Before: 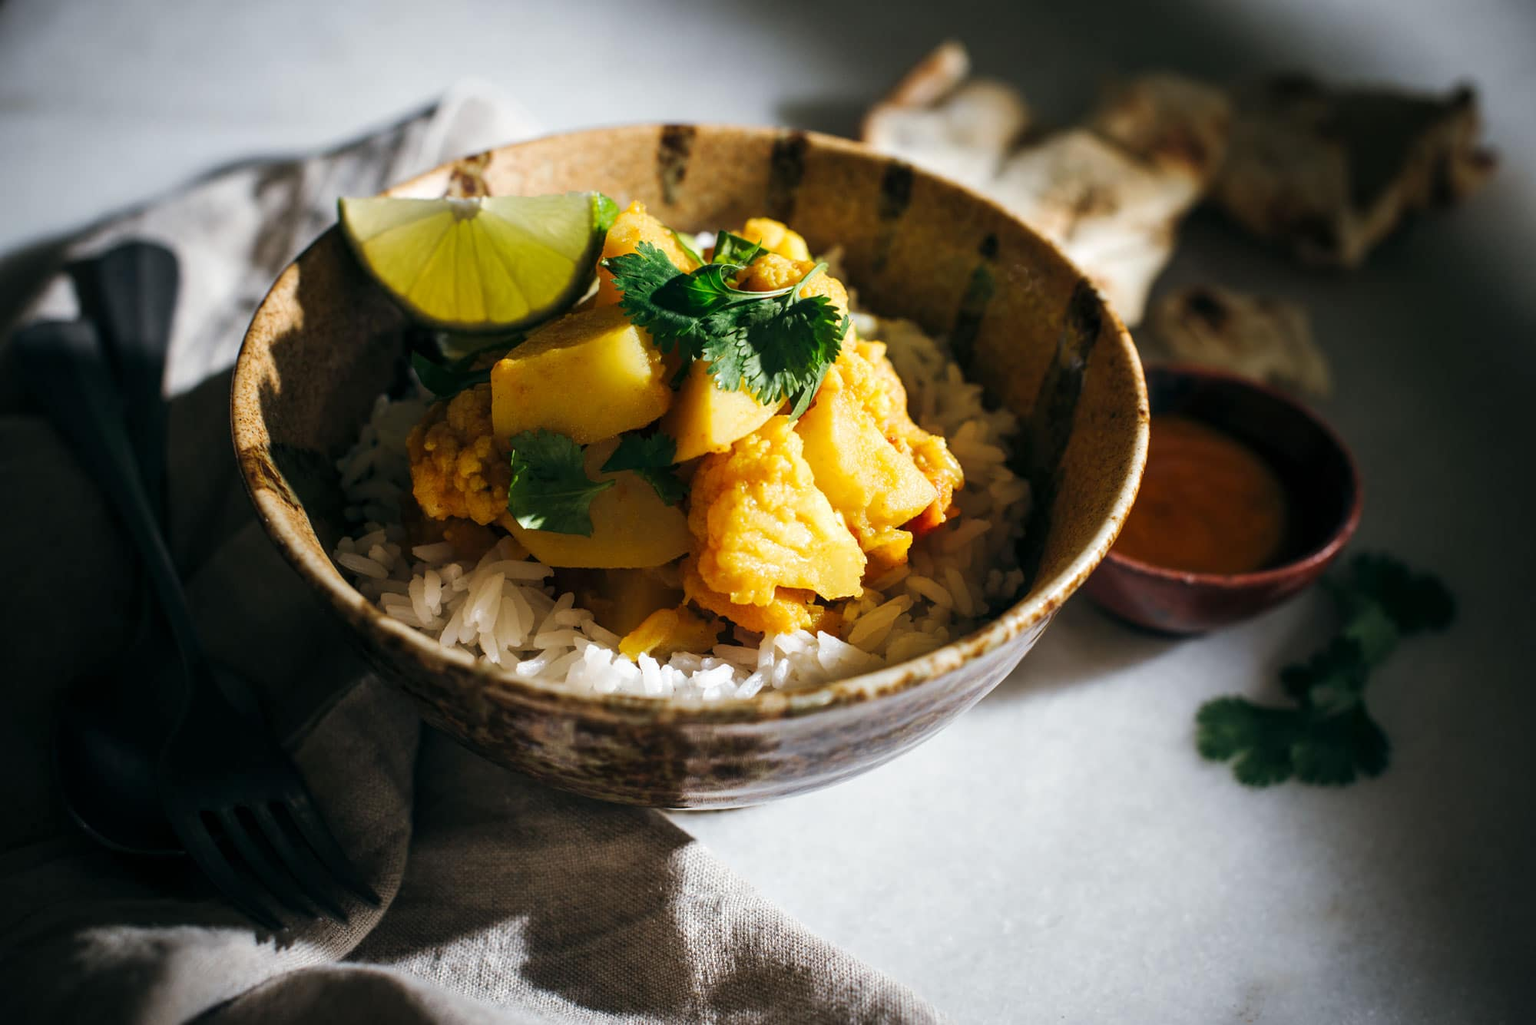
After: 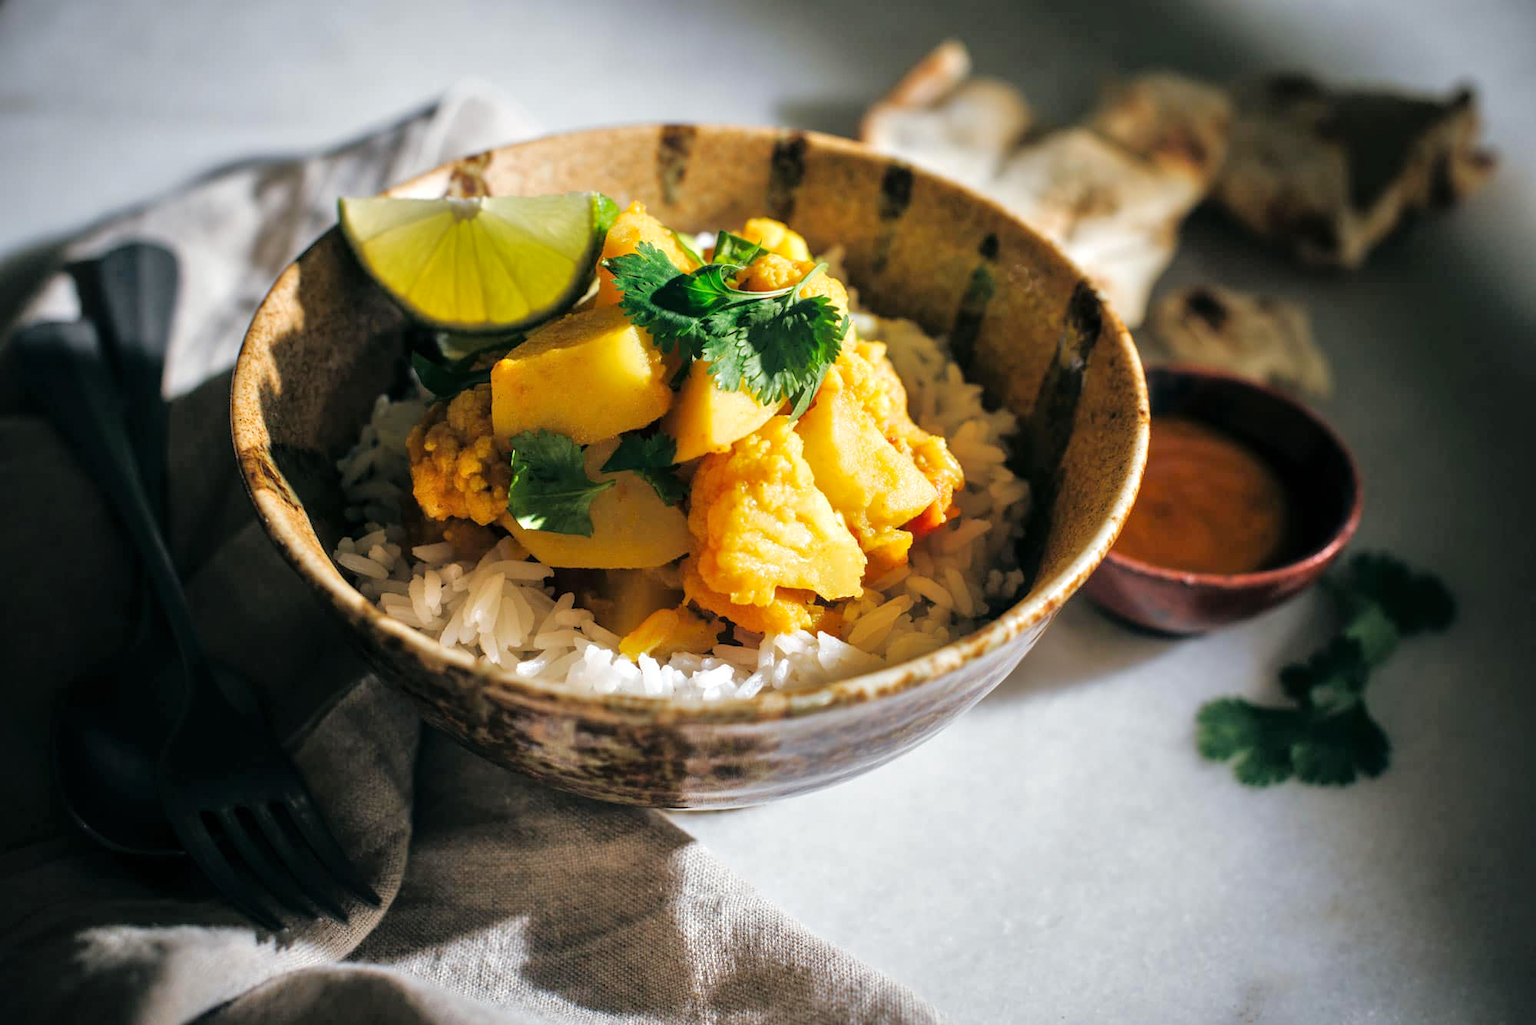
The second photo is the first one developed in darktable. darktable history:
tone equalizer: -7 EV 0.15 EV, -6 EV 0.6 EV, -5 EV 1.15 EV, -4 EV 1.33 EV, -3 EV 1.15 EV, -2 EV 0.6 EV, -1 EV 0.15 EV, mask exposure compensation -0.5 EV
shadows and highlights: shadows 25, highlights -25
